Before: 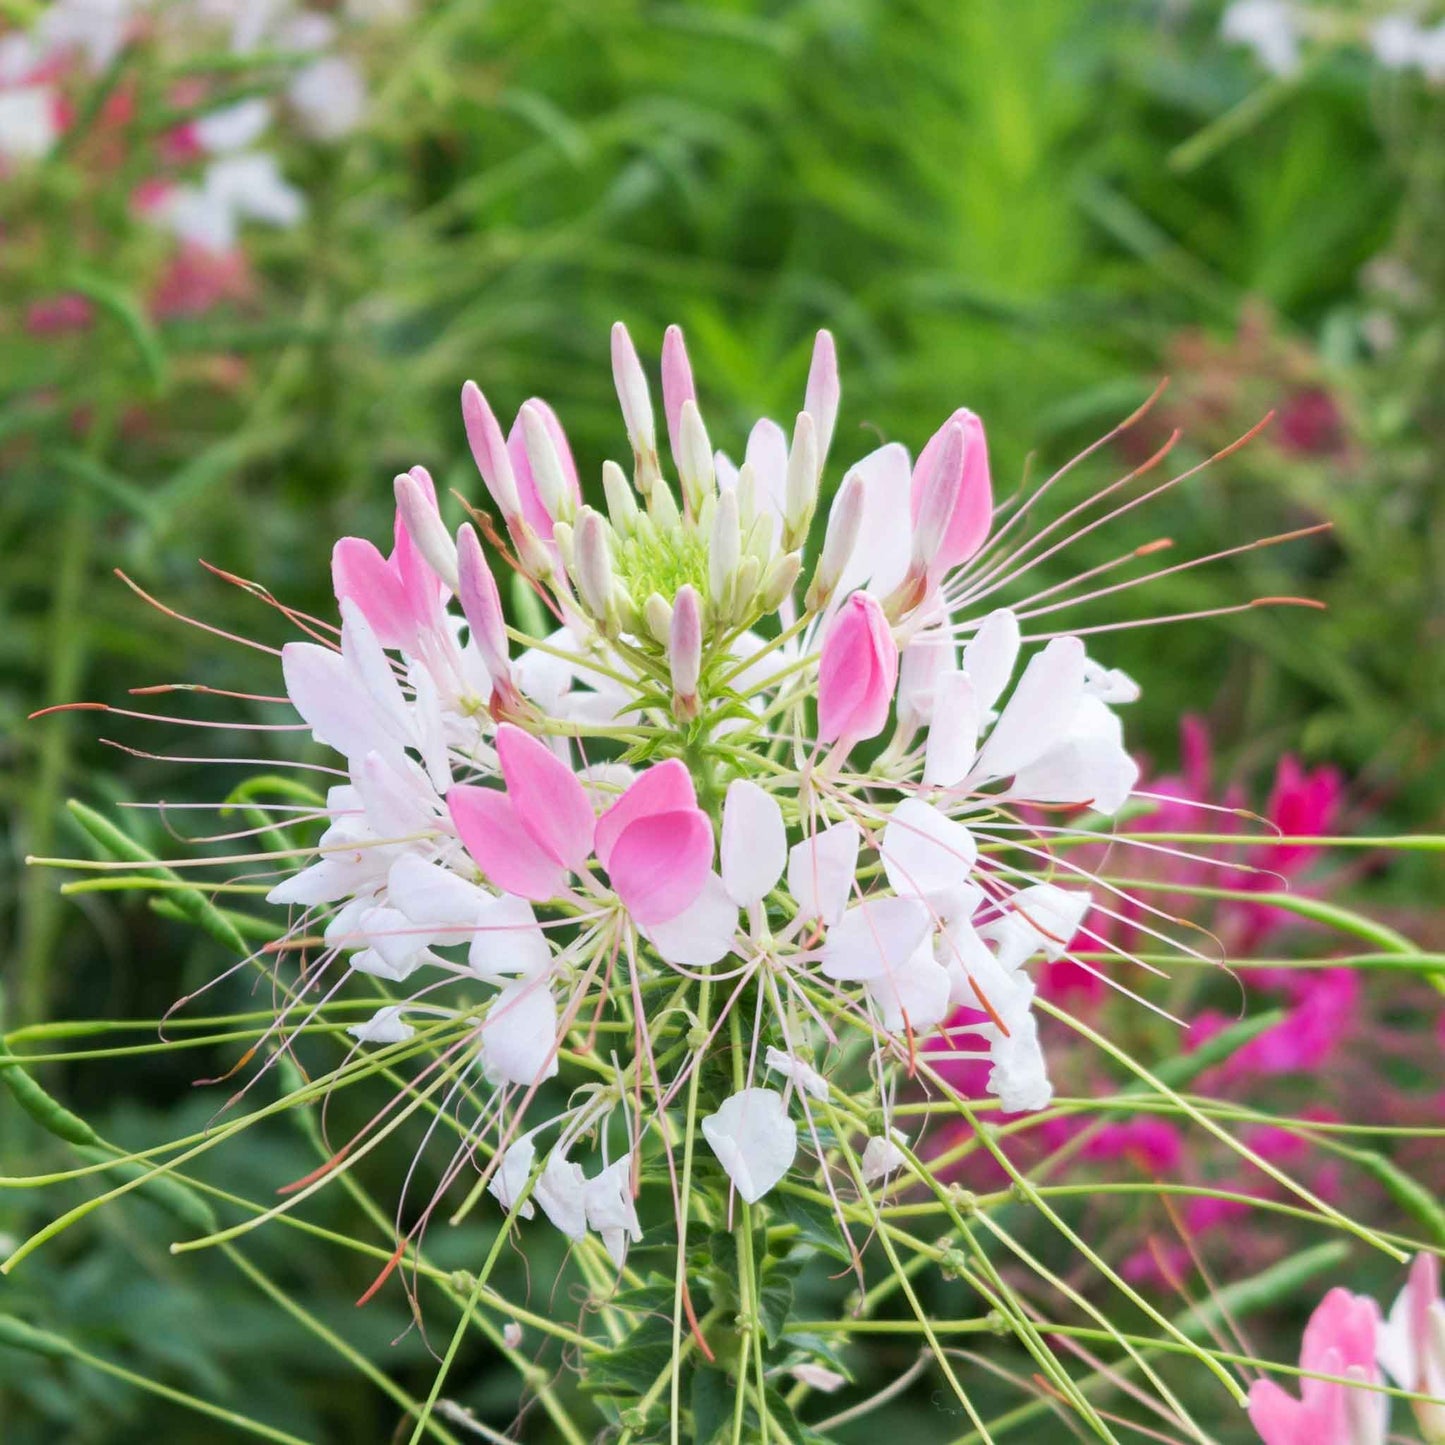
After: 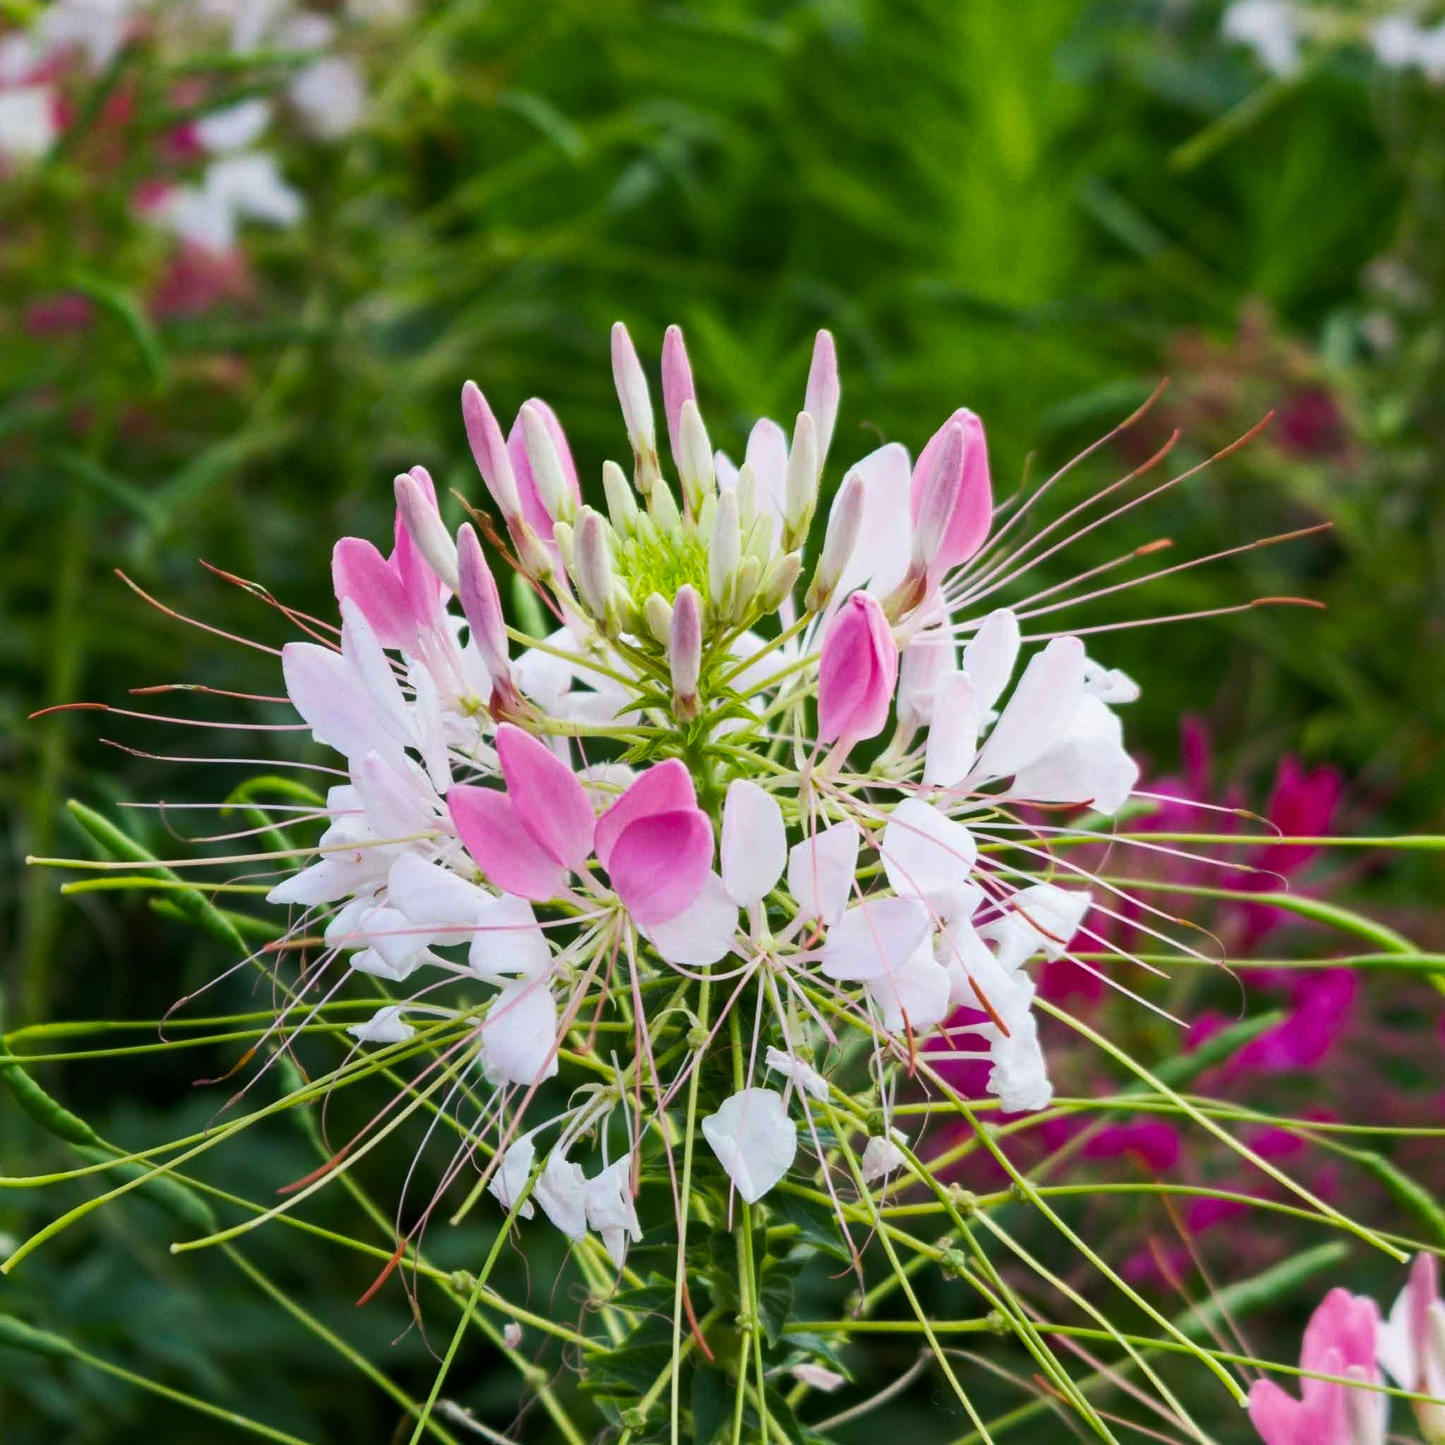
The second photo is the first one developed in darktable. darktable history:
exposure: black level correction 0.001, exposure -0.202 EV, compensate highlight preservation false
color balance rgb: perceptual saturation grading › global saturation 29.849%, perceptual brilliance grading › highlights 3.991%, perceptual brilliance grading › mid-tones -17.577%, perceptual brilliance grading › shadows -41.162%, global vibrance 9.16%
